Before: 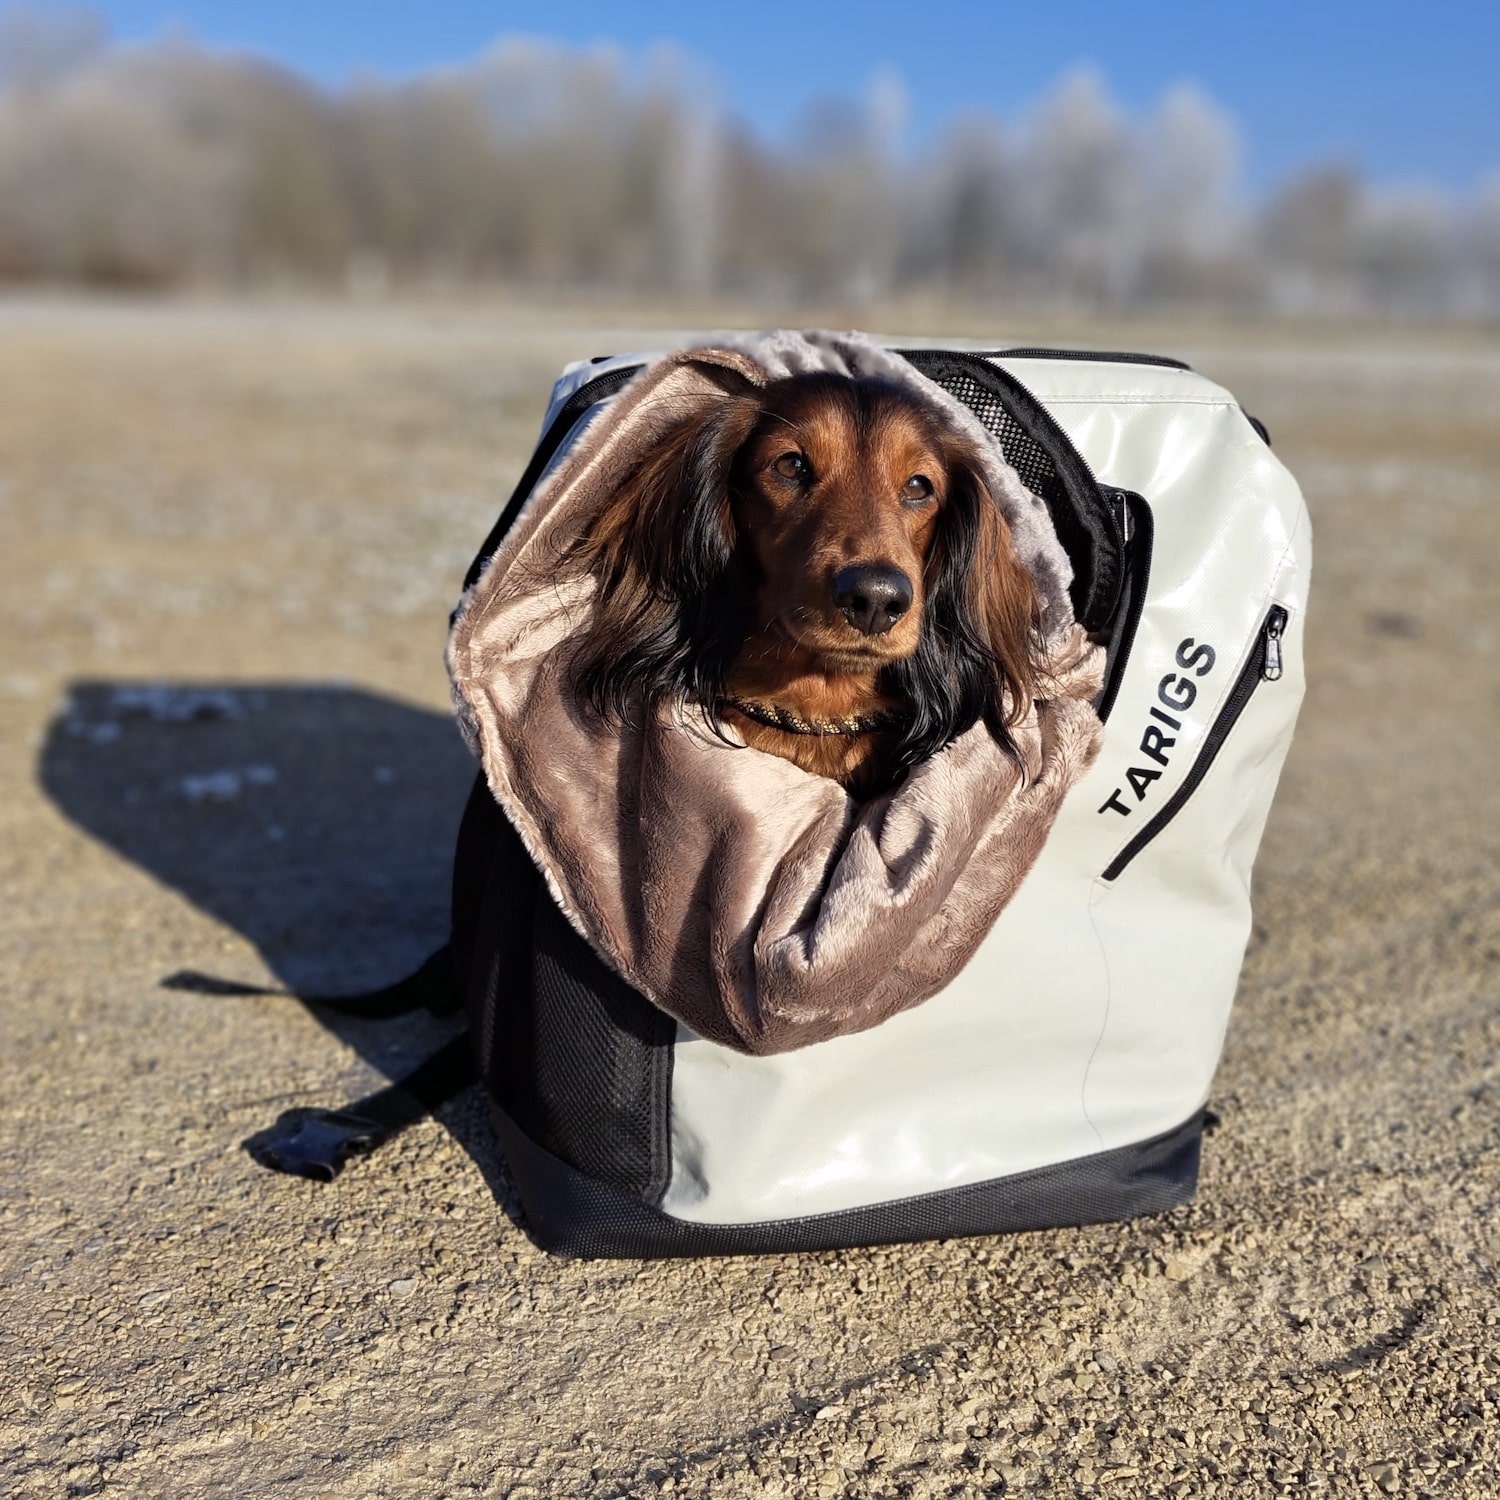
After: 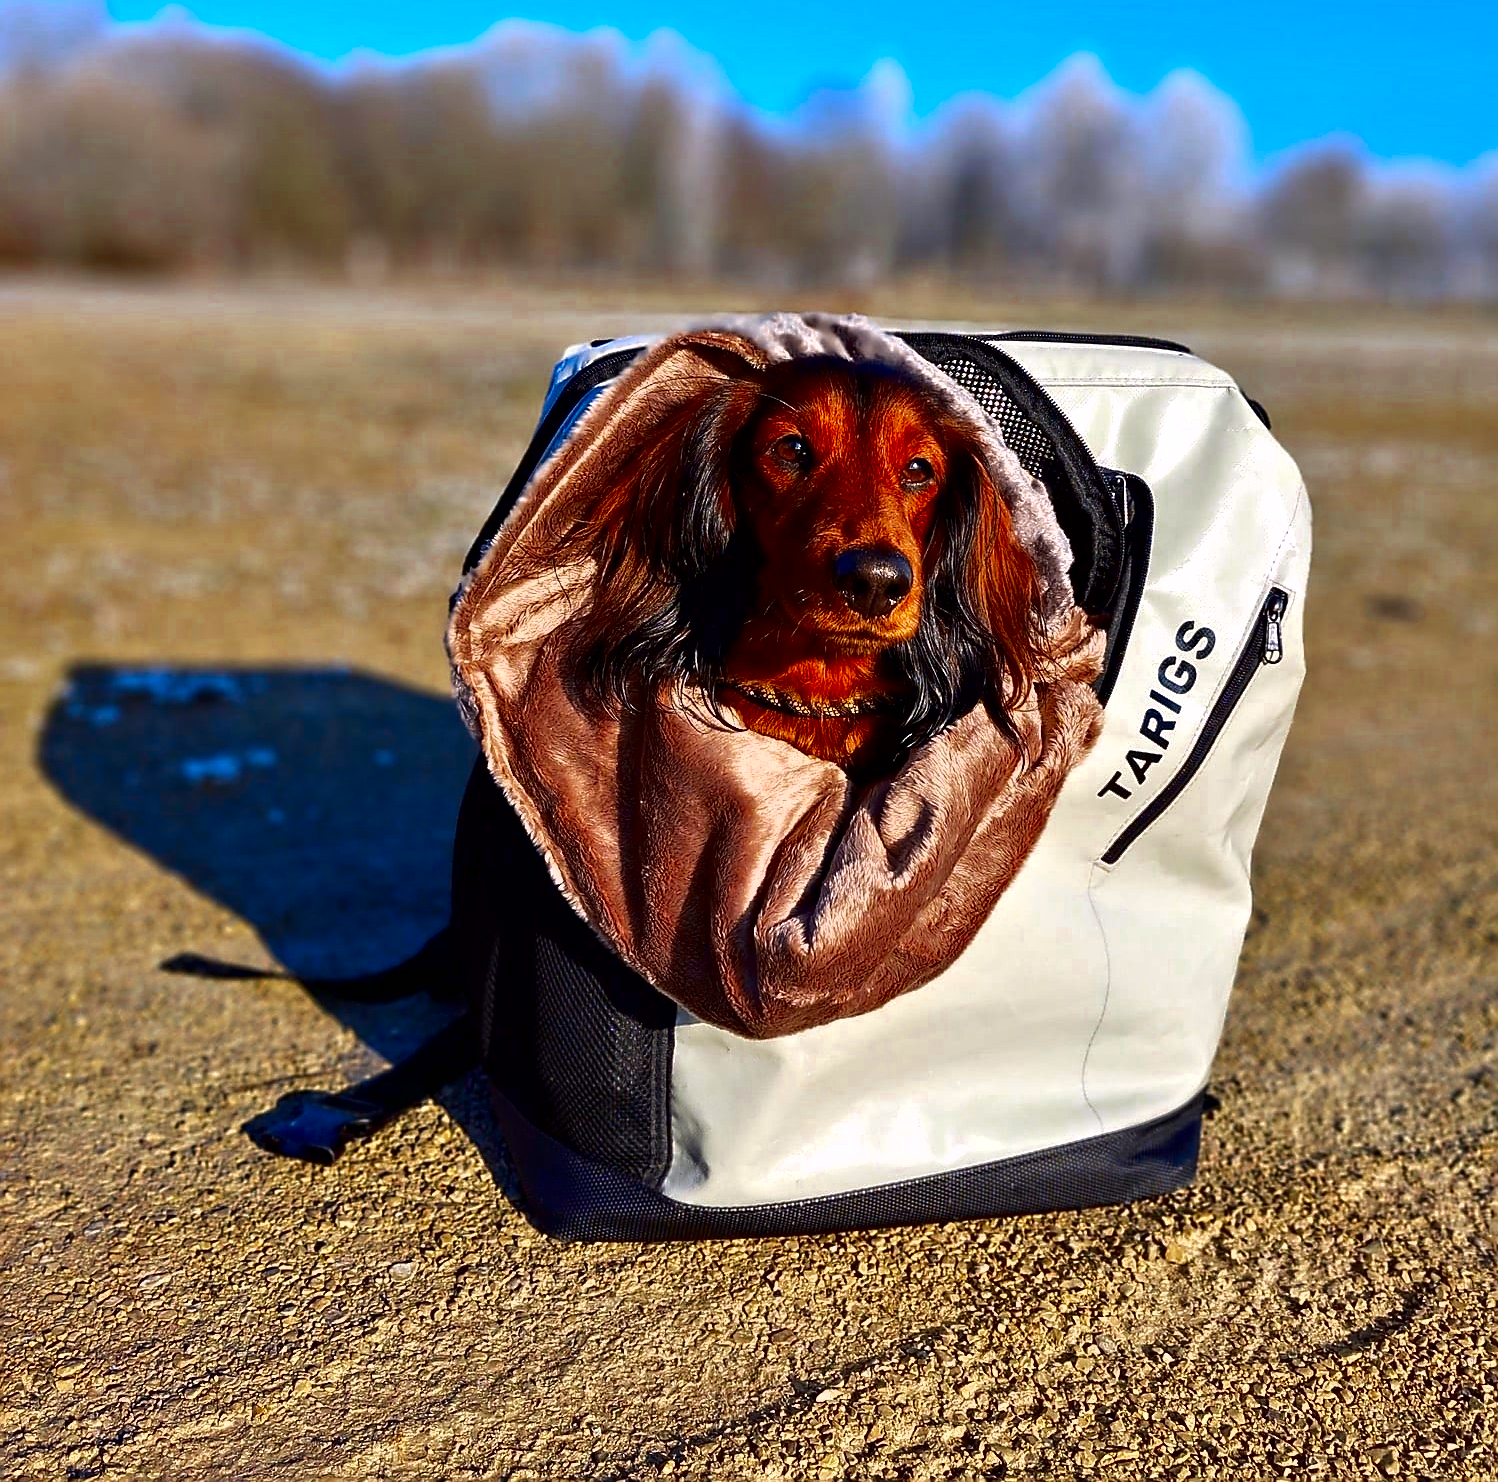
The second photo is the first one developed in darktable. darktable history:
crop: top 1.176%, right 0.108%
exposure: exposure 0.2 EV, compensate exposure bias true, compensate highlight preservation false
color correction: highlights a* 1.65, highlights b* -1.8, saturation 2.44
shadows and highlights: shadows -20.62, white point adjustment -1.97, highlights -34.84
color zones: curves: ch0 [(0, 0.5) (0.125, 0.4) (0.25, 0.5) (0.375, 0.4) (0.5, 0.4) (0.625, 0.6) (0.75, 0.6) (0.875, 0.5)]; ch1 [(0, 0.35) (0.125, 0.45) (0.25, 0.35) (0.375, 0.35) (0.5, 0.35) (0.625, 0.35) (0.75, 0.45) (0.875, 0.35)]; ch2 [(0, 0.6) (0.125, 0.5) (0.25, 0.5) (0.375, 0.6) (0.5, 0.6) (0.625, 0.5) (0.75, 0.5) (0.875, 0.5)]
contrast equalizer: y [[0.531, 0.548, 0.559, 0.557, 0.544, 0.527], [0.5 ×6], [0.5 ×6], [0 ×6], [0 ×6]]
sharpen: radius 1.375, amount 1.261, threshold 0.805
contrast brightness saturation: brightness -0.201, saturation 0.081
